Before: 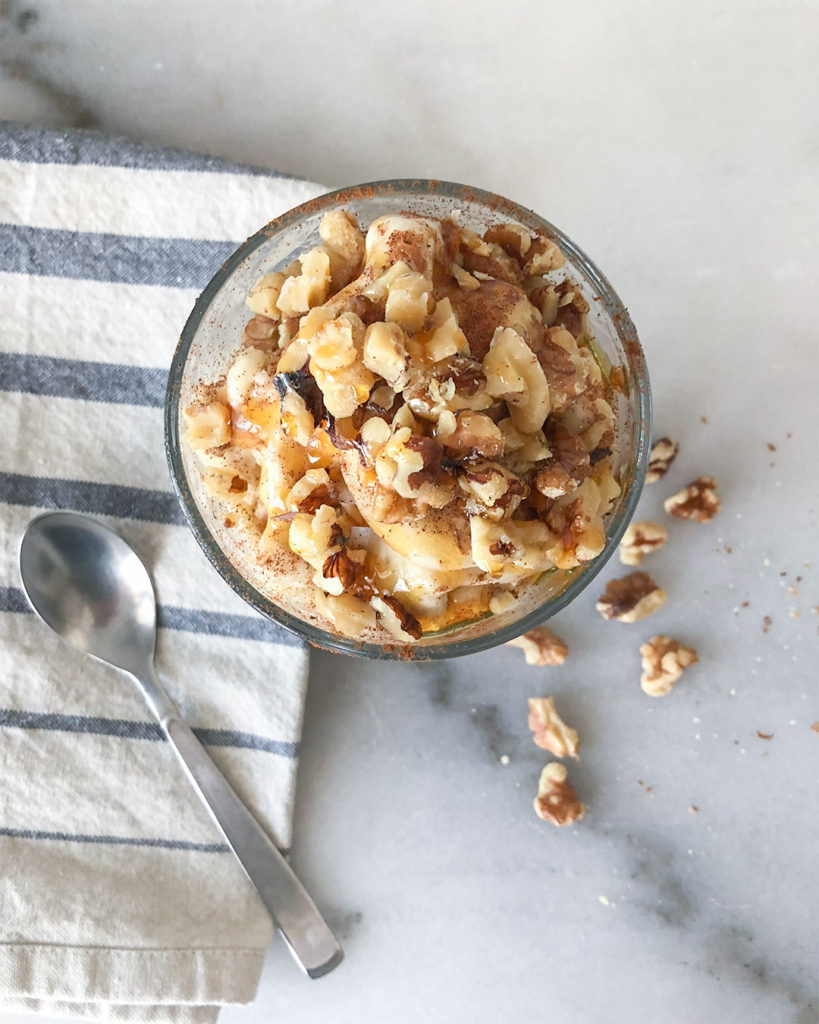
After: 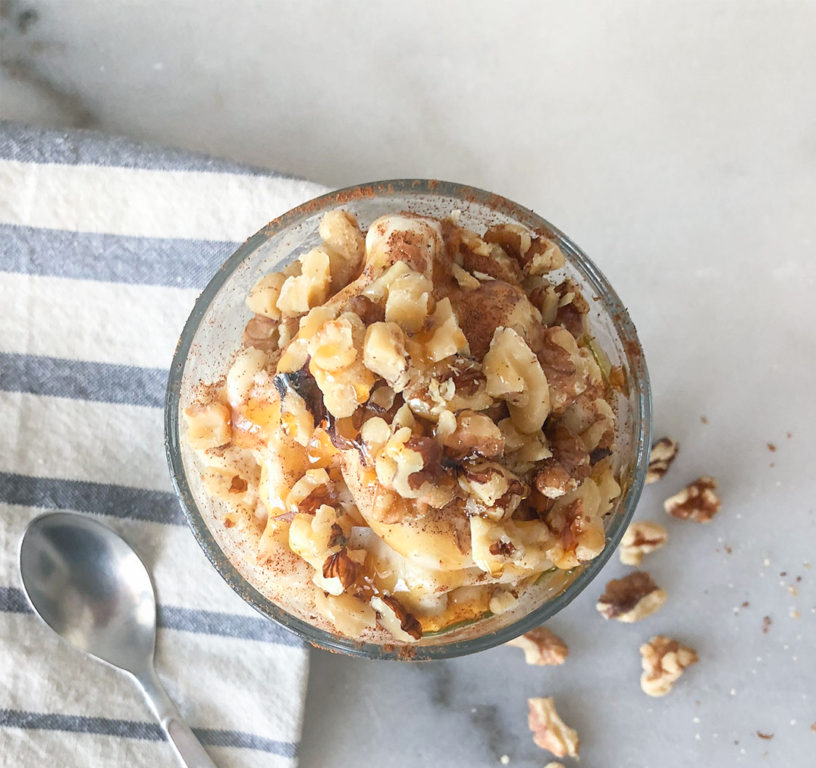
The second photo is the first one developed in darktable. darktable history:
contrast brightness saturation: saturation -0.04
bloom: size 15%, threshold 97%, strength 7%
crop: bottom 24.967%
